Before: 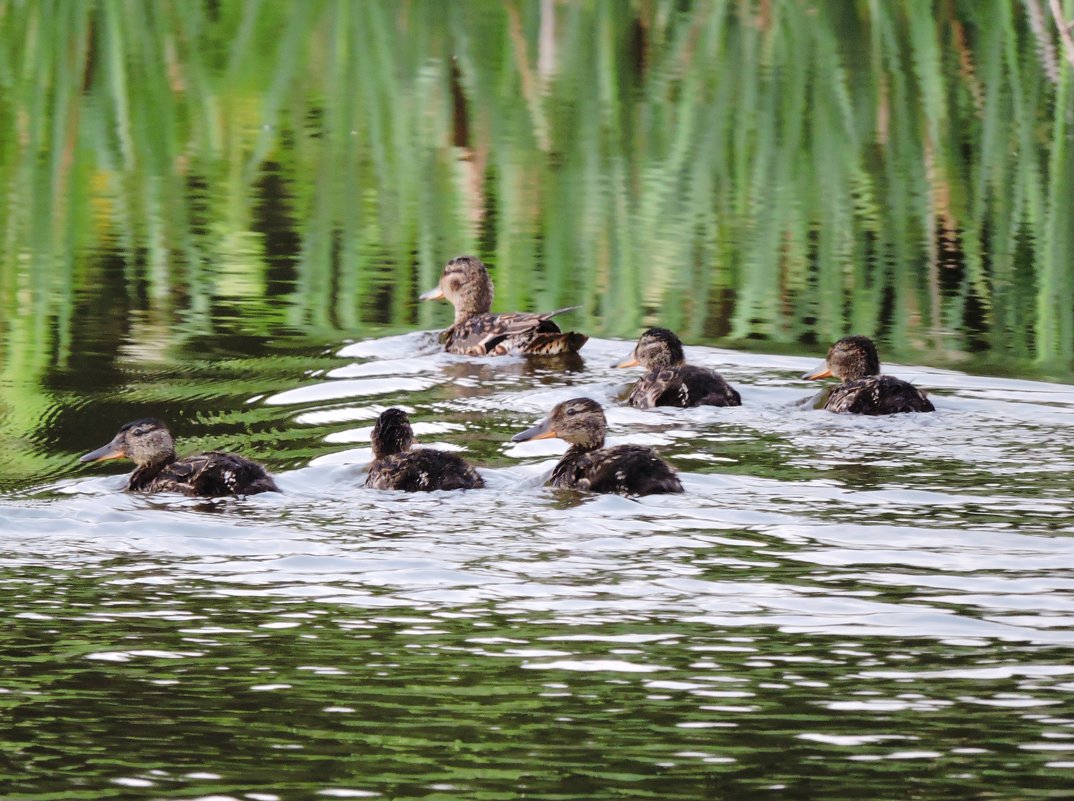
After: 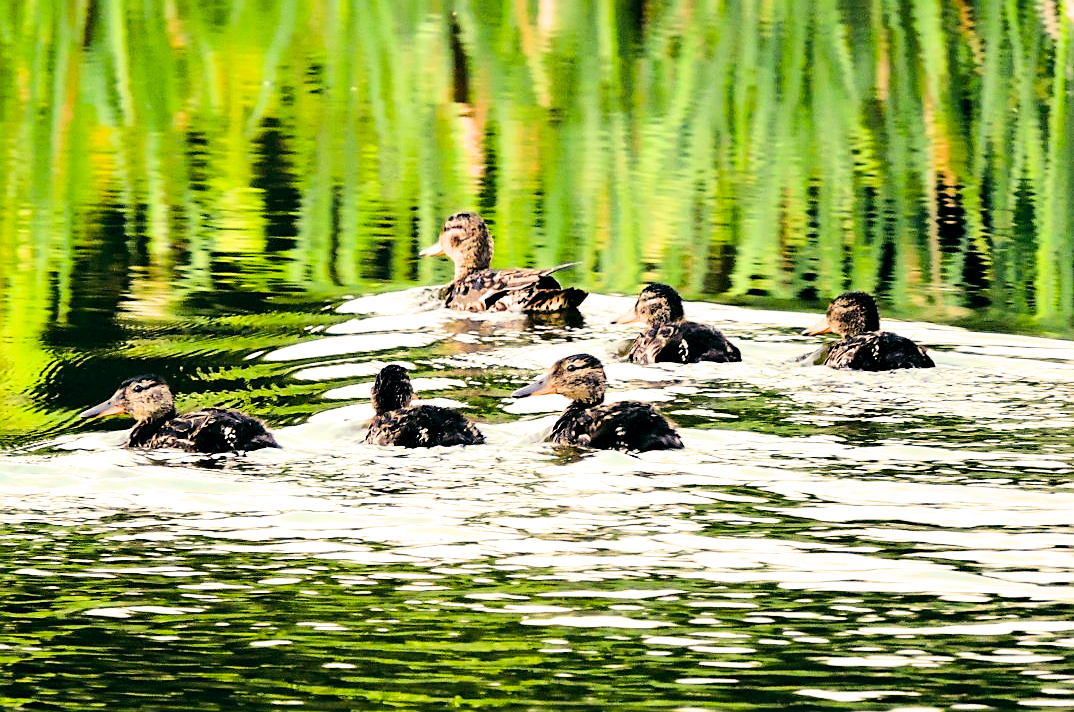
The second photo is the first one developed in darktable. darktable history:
crop and rotate: top 5.536%, bottom 5.568%
color balance rgb: highlights gain › chroma 7.949%, highlights gain › hue 82.98°, global offset › luminance -0.329%, global offset › chroma 0.105%, global offset › hue 168.06°, perceptual saturation grading › global saturation 19.696%, perceptual brilliance grading › global brilliance 30.623%, global vibrance 20%
sharpen: on, module defaults
filmic rgb: black relative exposure -7.65 EV, white relative exposure 4.56 EV, hardness 3.61, contrast 1.056, color science v6 (2022)
tone equalizer: -8 EV -0.738 EV, -7 EV -0.701 EV, -6 EV -0.639 EV, -5 EV -0.424 EV, -3 EV 0.398 EV, -2 EV 0.6 EV, -1 EV 0.679 EV, +0 EV 0.738 EV, edges refinement/feathering 500, mask exposure compensation -1.57 EV, preserve details no
